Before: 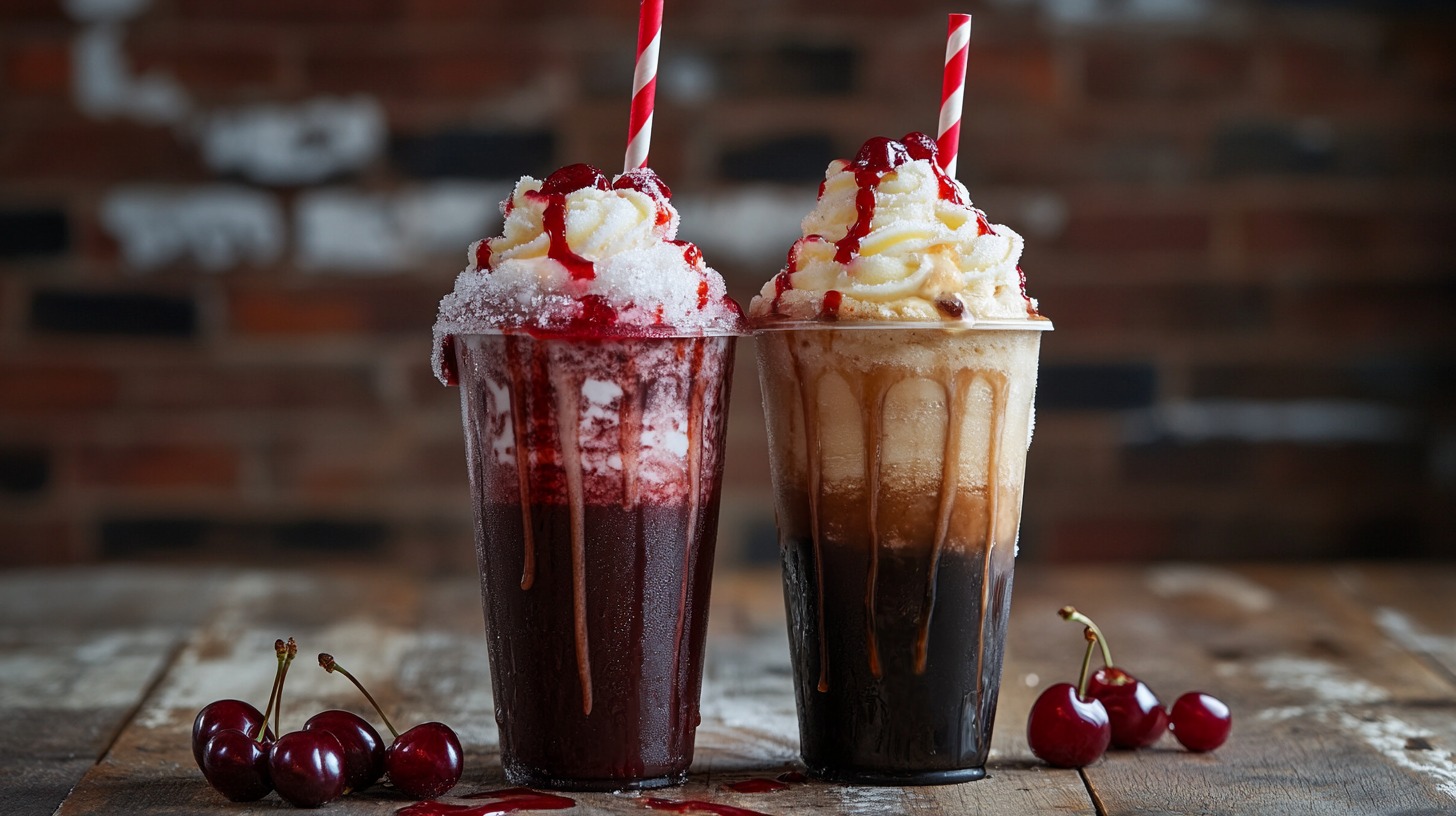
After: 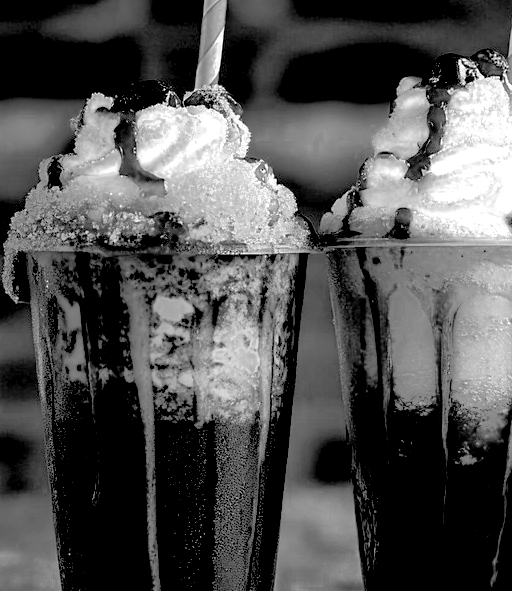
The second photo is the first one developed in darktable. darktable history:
shadows and highlights: on, module defaults
color zones: curves: ch0 [(0, 0.554) (0.146, 0.662) (0.293, 0.86) (0.503, 0.774) (0.637, 0.106) (0.74, 0.072) (0.866, 0.488) (0.998, 0.569)]; ch1 [(0, 0) (0.143, 0) (0.286, 0) (0.429, 0) (0.571, 0) (0.714, 0) (0.857, 0)]
exposure: black level correction 0.031, exposure 0.304 EV, compensate highlight preservation false
crop and rotate: left 29.476%, top 10.214%, right 35.32%, bottom 17.333%
